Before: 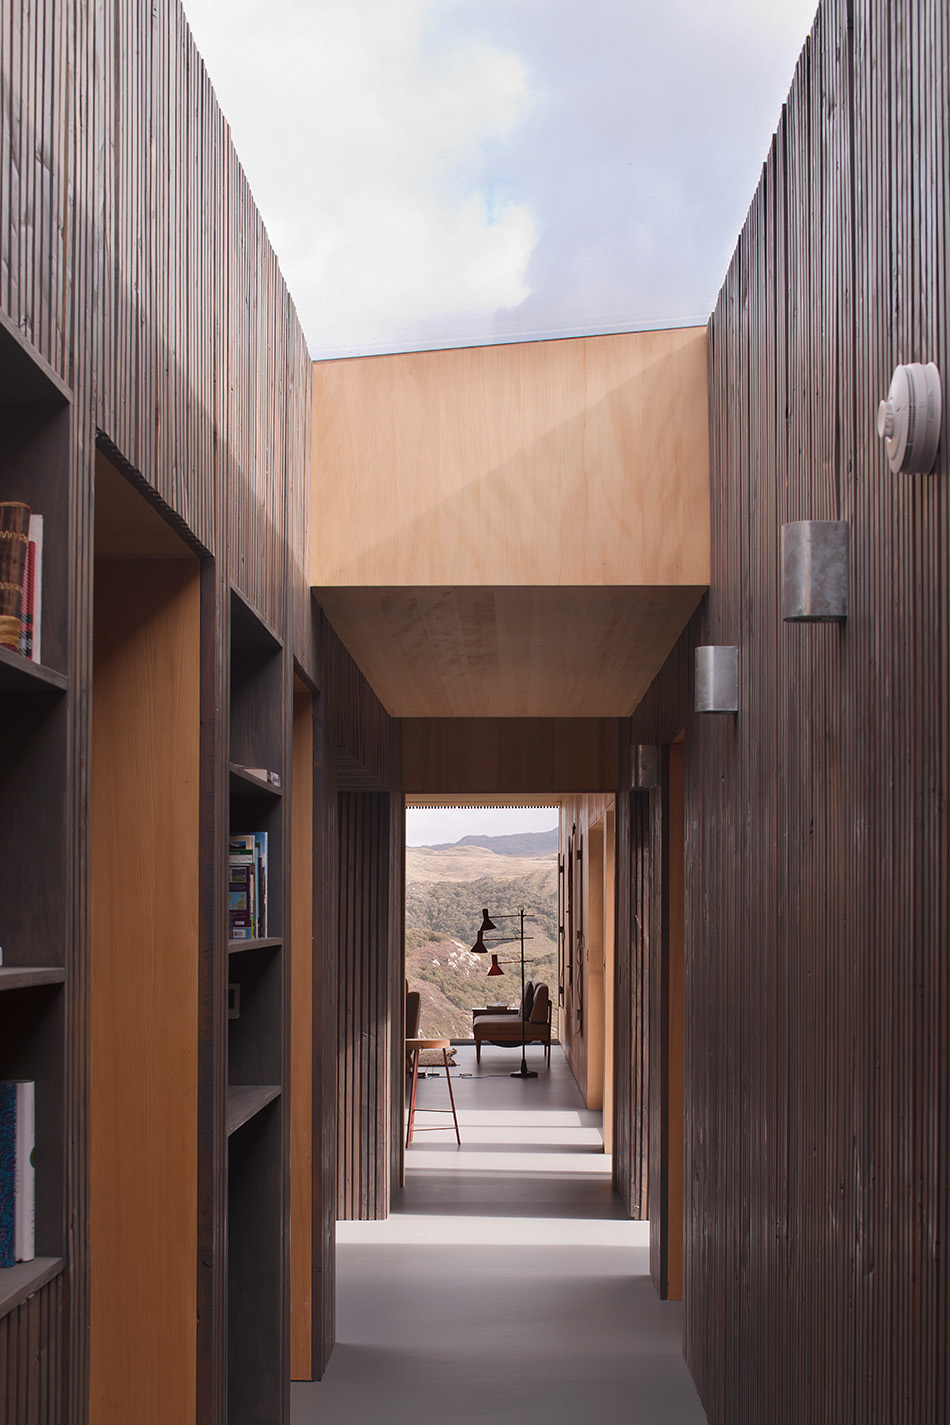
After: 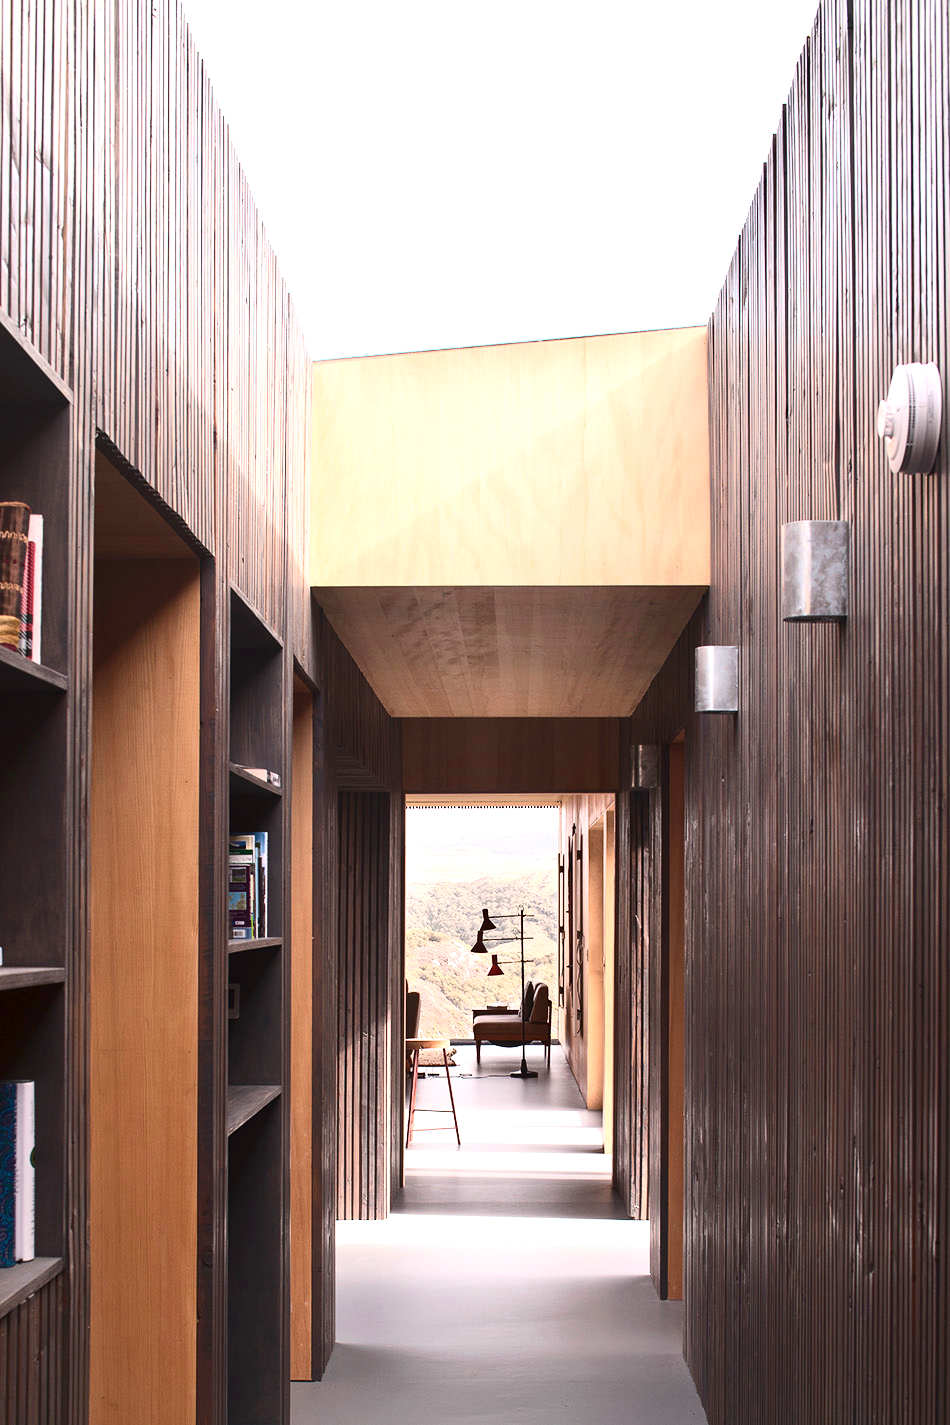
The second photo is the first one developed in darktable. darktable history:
contrast brightness saturation: contrast 0.28
exposure: black level correction 0, exposure 1.198 EV, compensate exposure bias true, compensate highlight preservation false
